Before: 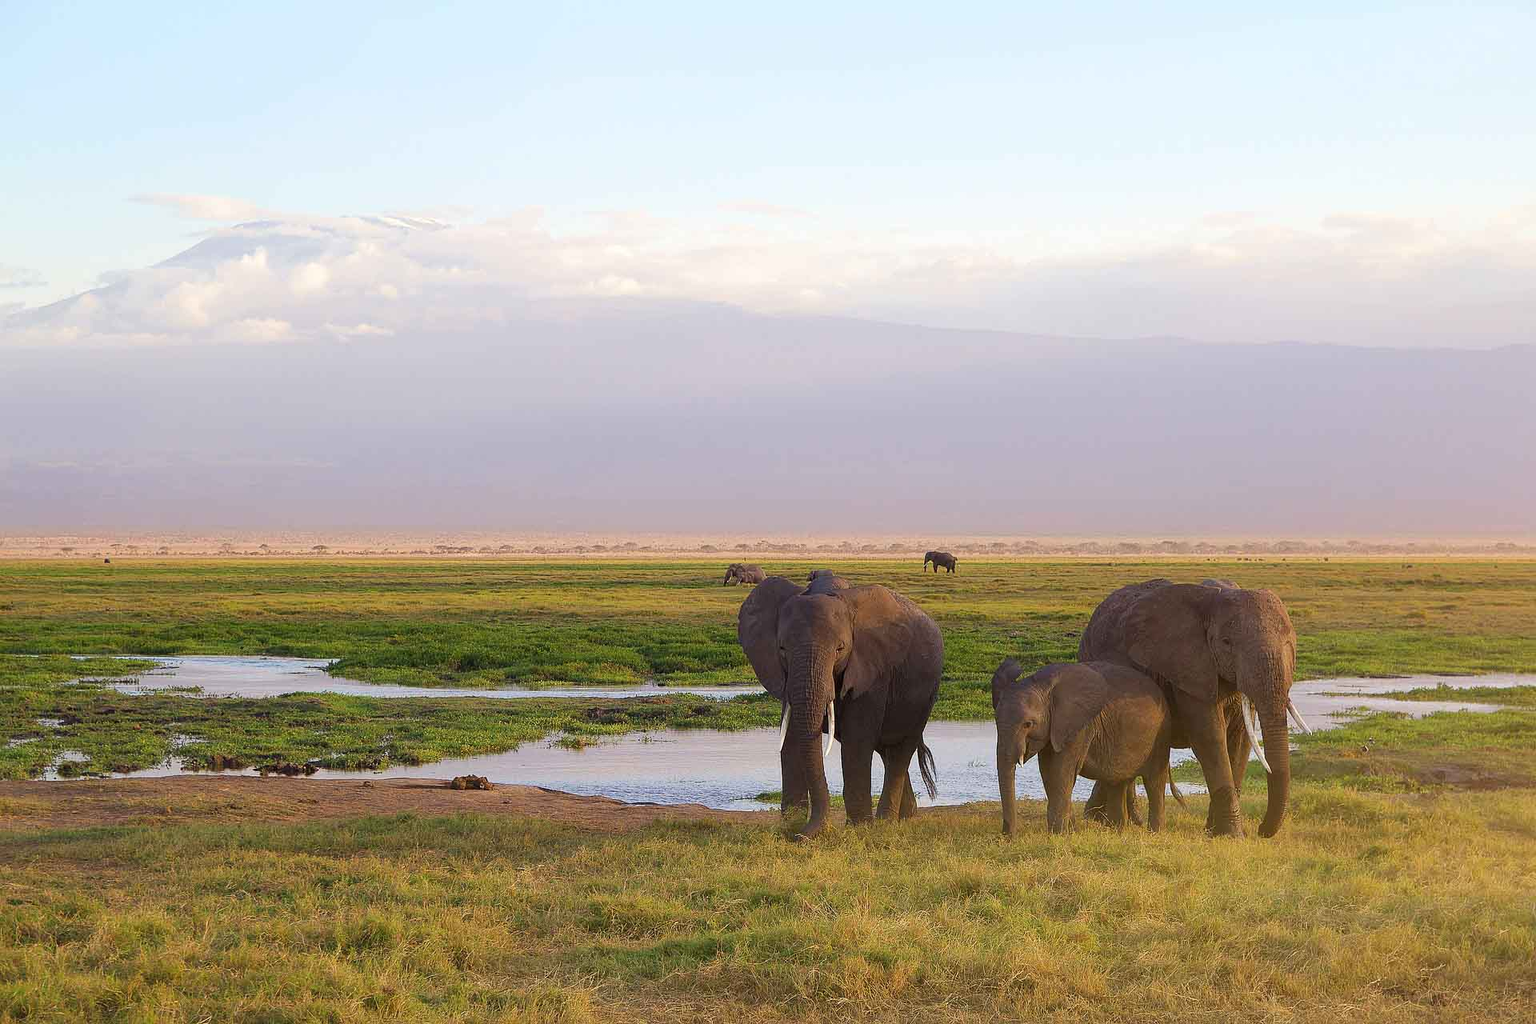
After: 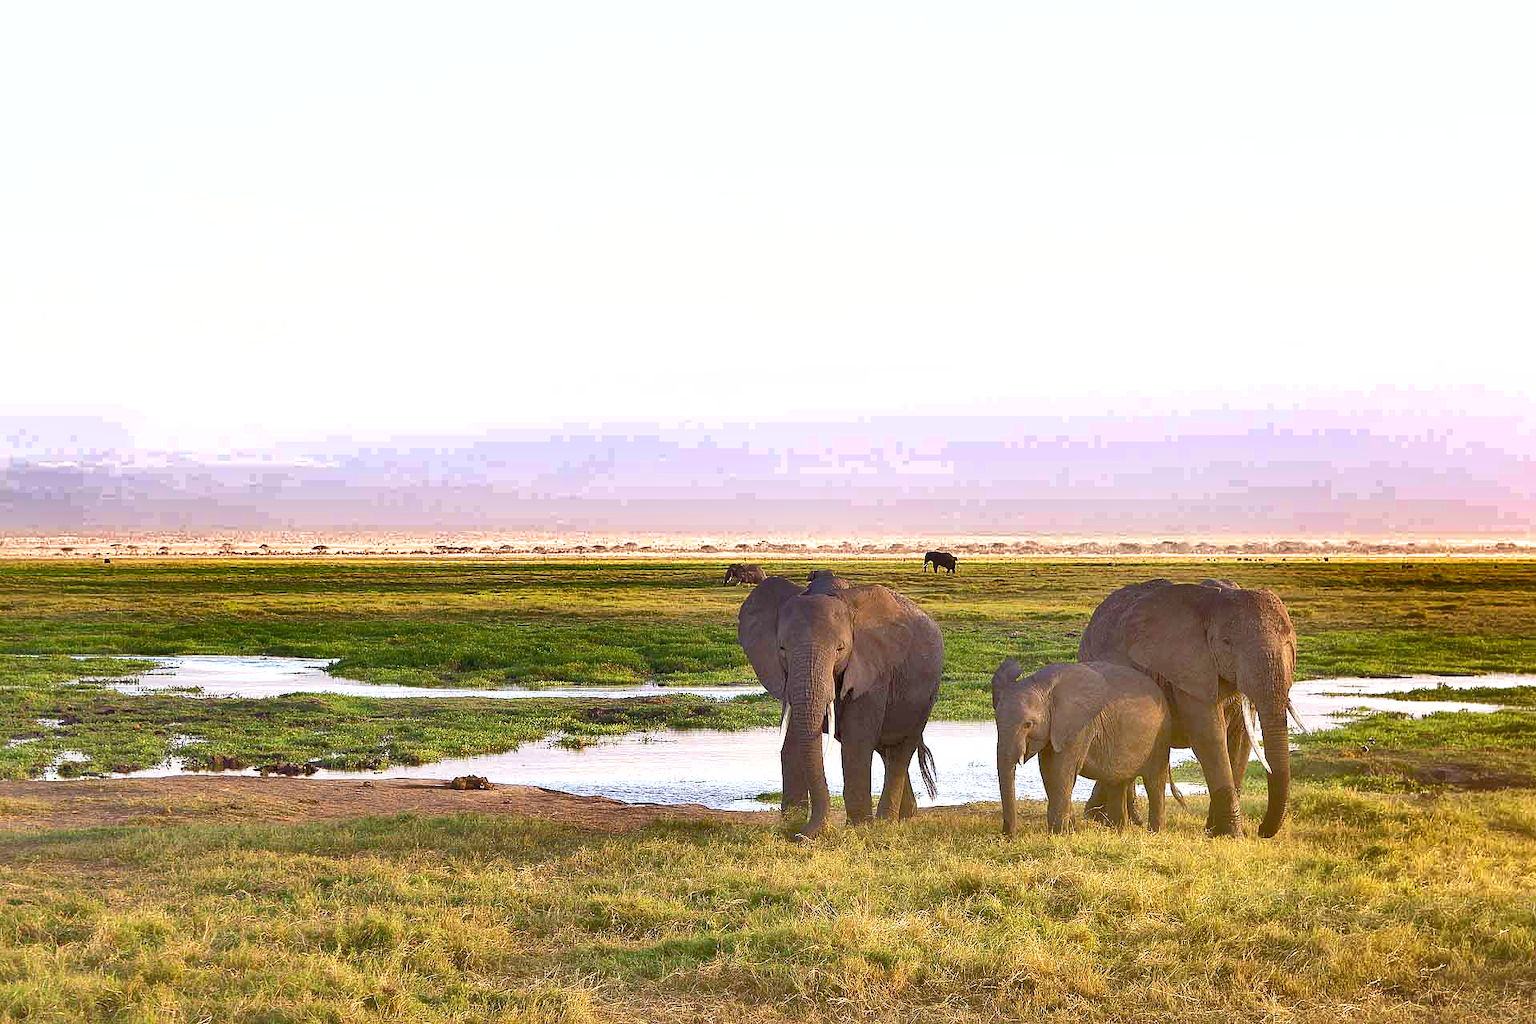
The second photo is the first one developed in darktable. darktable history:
shadows and highlights: shadows 20.91, highlights -81.9, soften with gaussian
exposure: black level correction 0, exposure 1.2 EV, compensate exposure bias true, compensate highlight preservation false
tone curve: curves: ch0 [(0.047, 0) (0.292, 0.352) (0.657, 0.678) (1, 0.958)], preserve colors none
